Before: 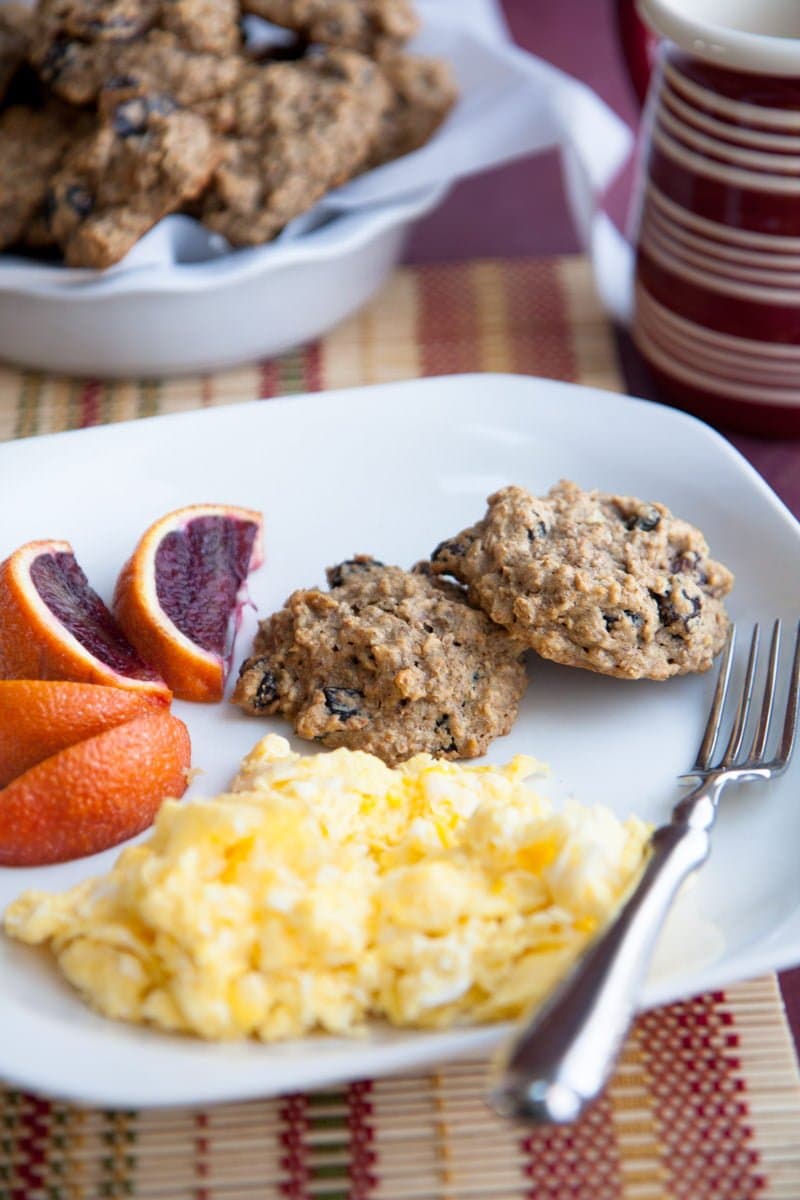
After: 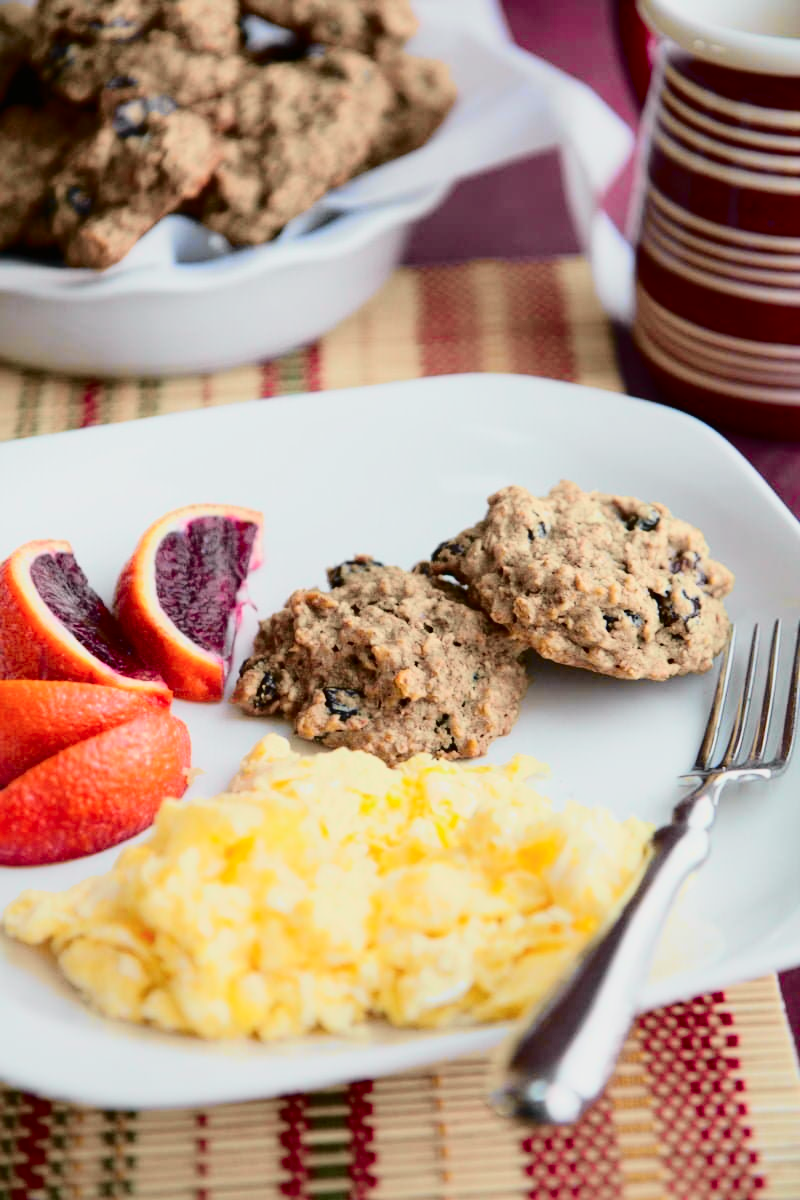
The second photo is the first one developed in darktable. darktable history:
tone curve: curves: ch0 [(0, 0.006) (0.184, 0.117) (0.405, 0.46) (0.456, 0.528) (0.634, 0.728) (0.877, 0.89) (0.984, 0.935)]; ch1 [(0, 0) (0.443, 0.43) (0.492, 0.489) (0.566, 0.579) (0.595, 0.625) (0.608, 0.667) (0.65, 0.729) (1, 1)]; ch2 [(0, 0) (0.33, 0.301) (0.421, 0.443) (0.447, 0.489) (0.492, 0.498) (0.537, 0.583) (0.586, 0.591) (0.663, 0.686) (1, 1)], color space Lab, independent channels, preserve colors none
